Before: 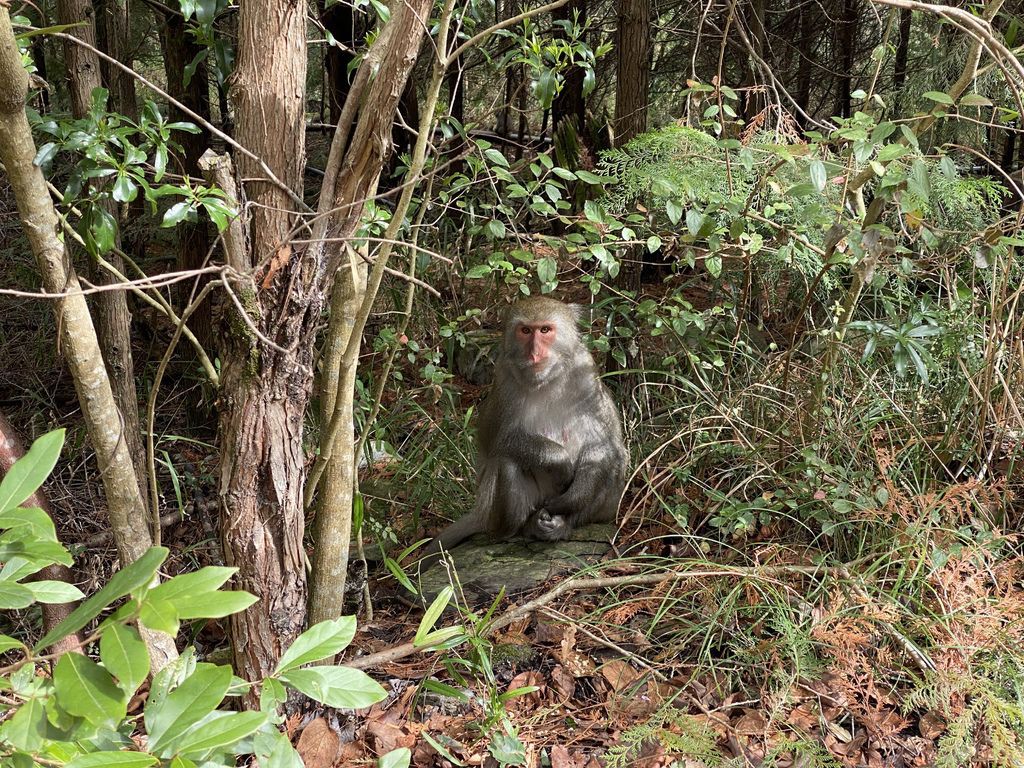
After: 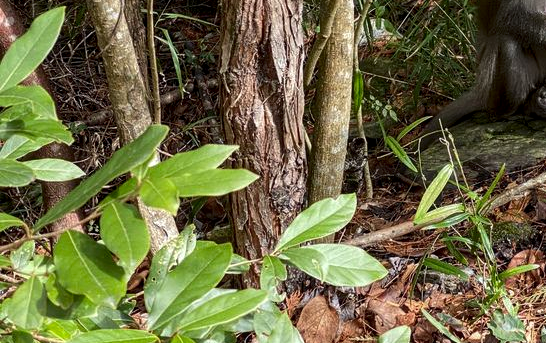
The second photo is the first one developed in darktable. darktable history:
local contrast: on, module defaults
contrast brightness saturation: contrast 0.068, brightness -0.138, saturation 0.107
crop and rotate: top 55.022%, right 46.645%, bottom 0.195%
